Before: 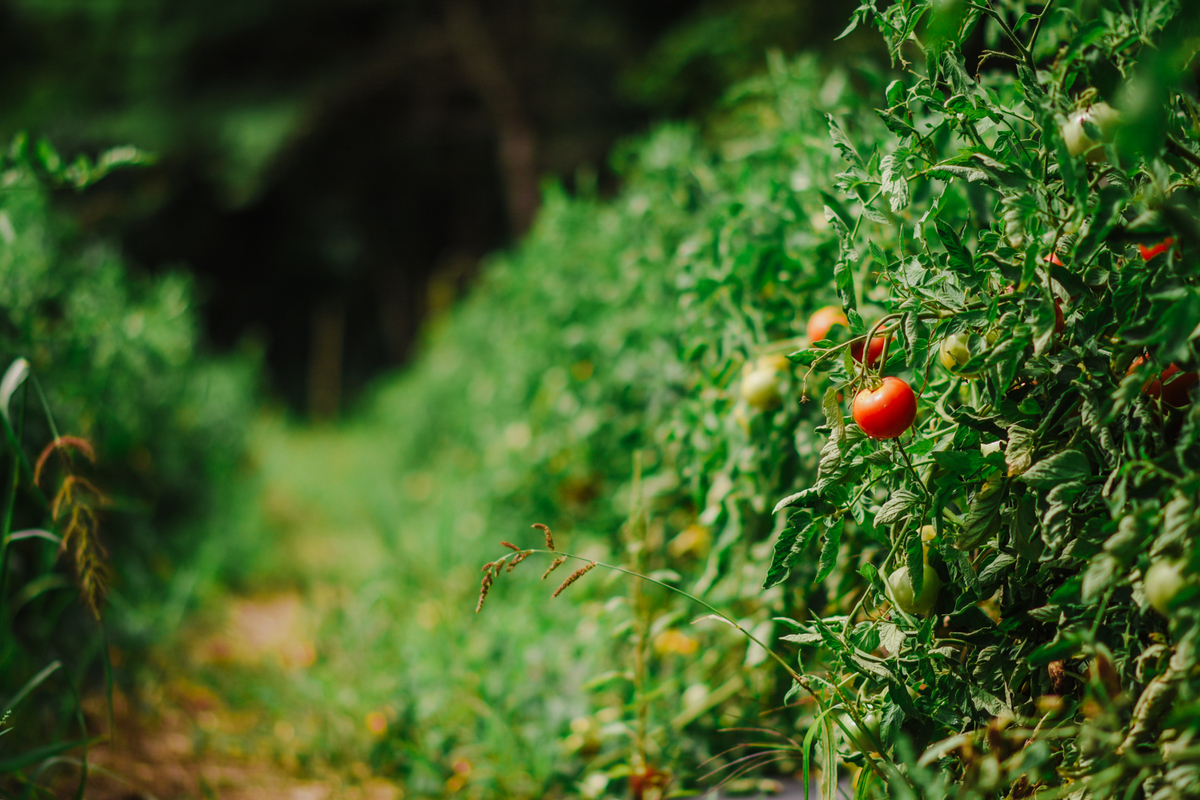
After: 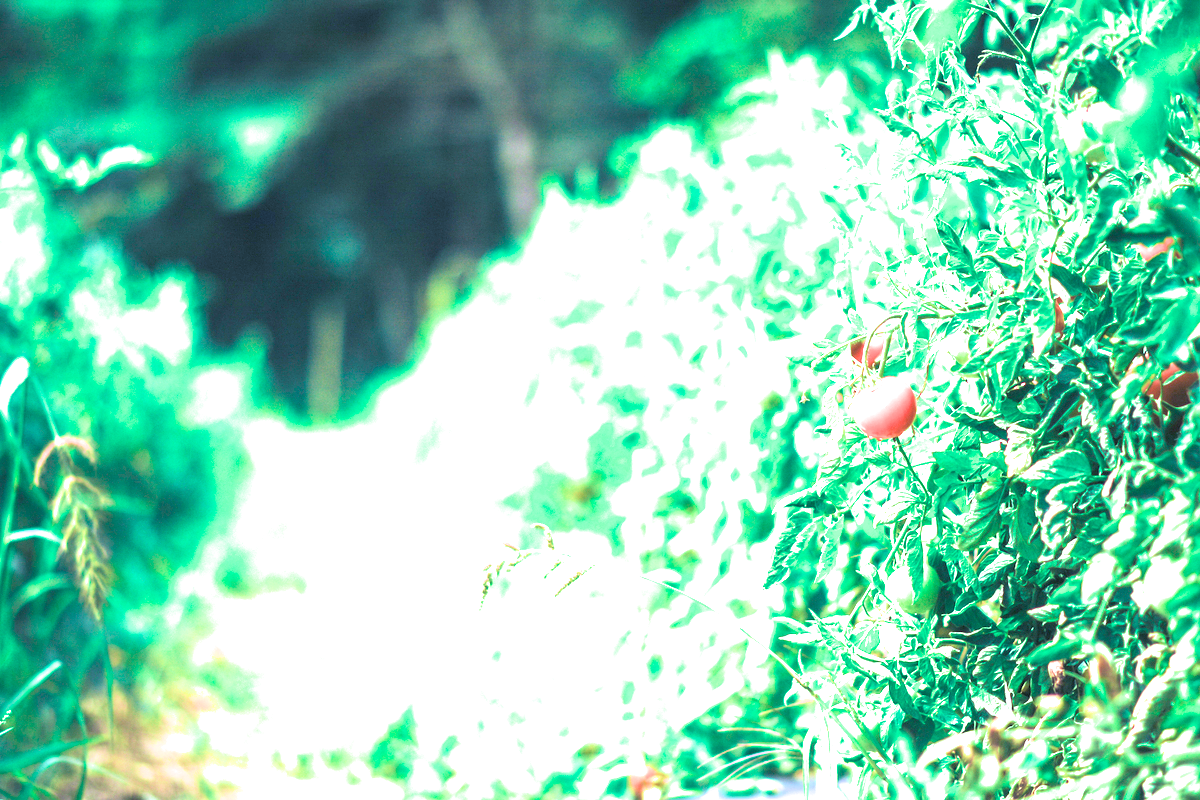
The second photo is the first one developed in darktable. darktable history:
color calibration "scene-referred default": illuminant custom, x 0.432, y 0.395, temperature 3098 K
filmic rgb "scene-referred default": black relative exposure -8.15 EV, white relative exposure 3.76 EV, hardness 4.46
exposure: black level correction 0, exposure 4 EV, compensate exposure bias true, compensate highlight preservation false
